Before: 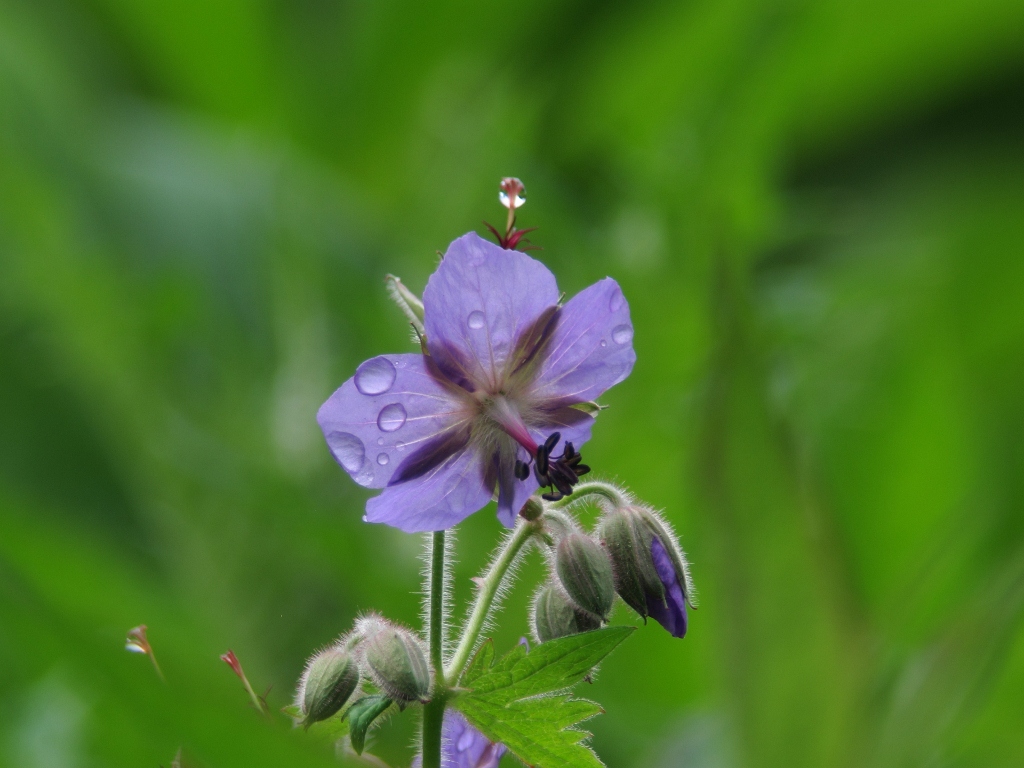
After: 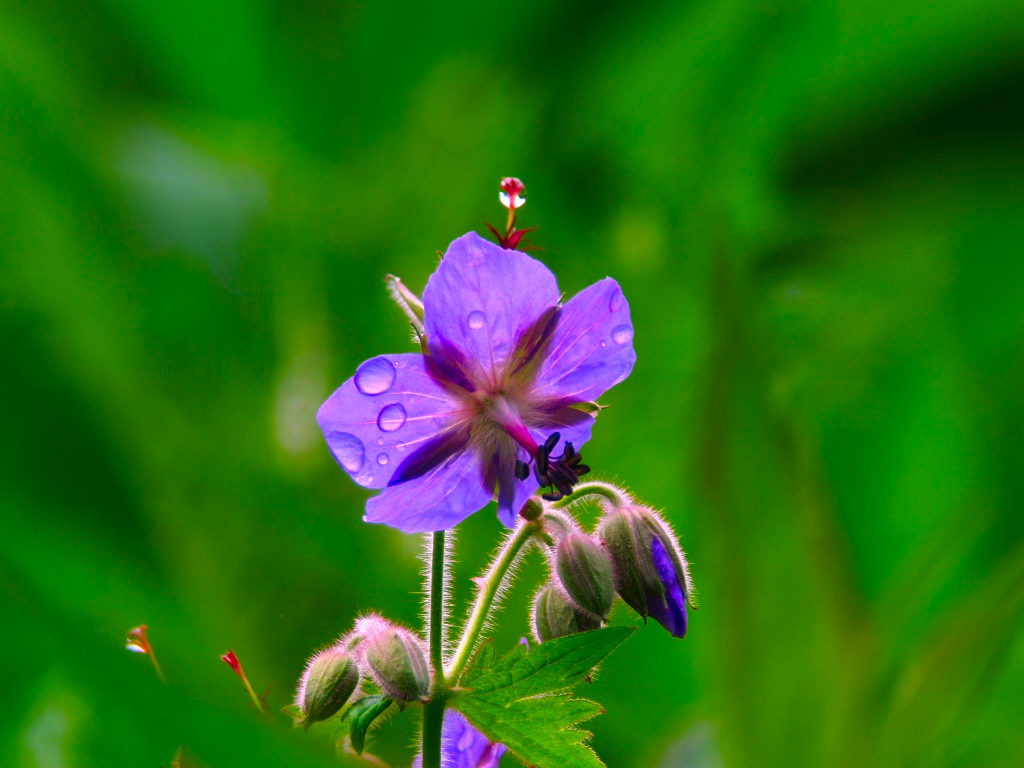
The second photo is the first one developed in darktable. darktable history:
color balance rgb: perceptual saturation grading › global saturation 37.302%, perceptual brilliance grading › highlights 13.974%, perceptual brilliance grading › shadows -18.418%, global vibrance 20%
color correction: highlights a* 19.21, highlights b* -11.41, saturation 1.69
